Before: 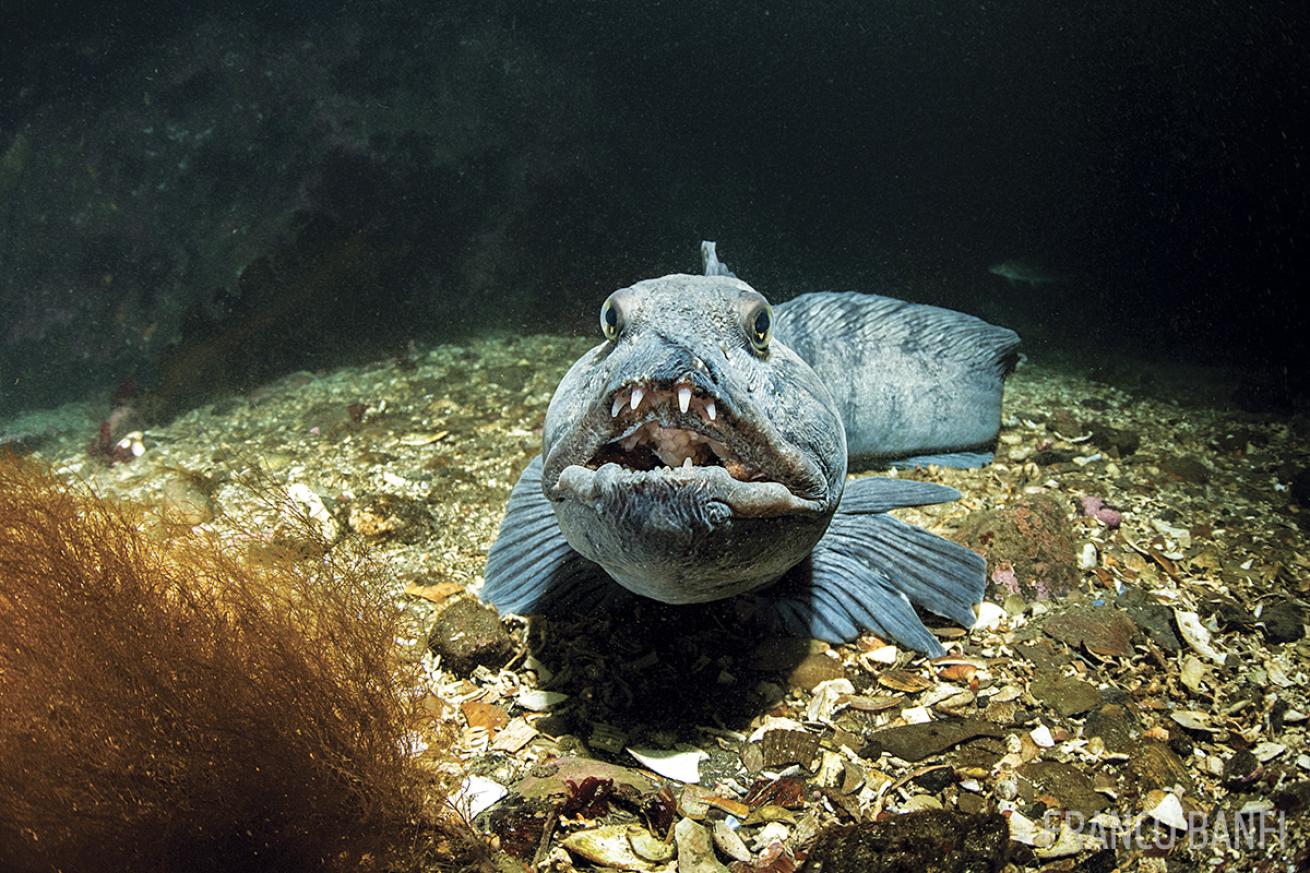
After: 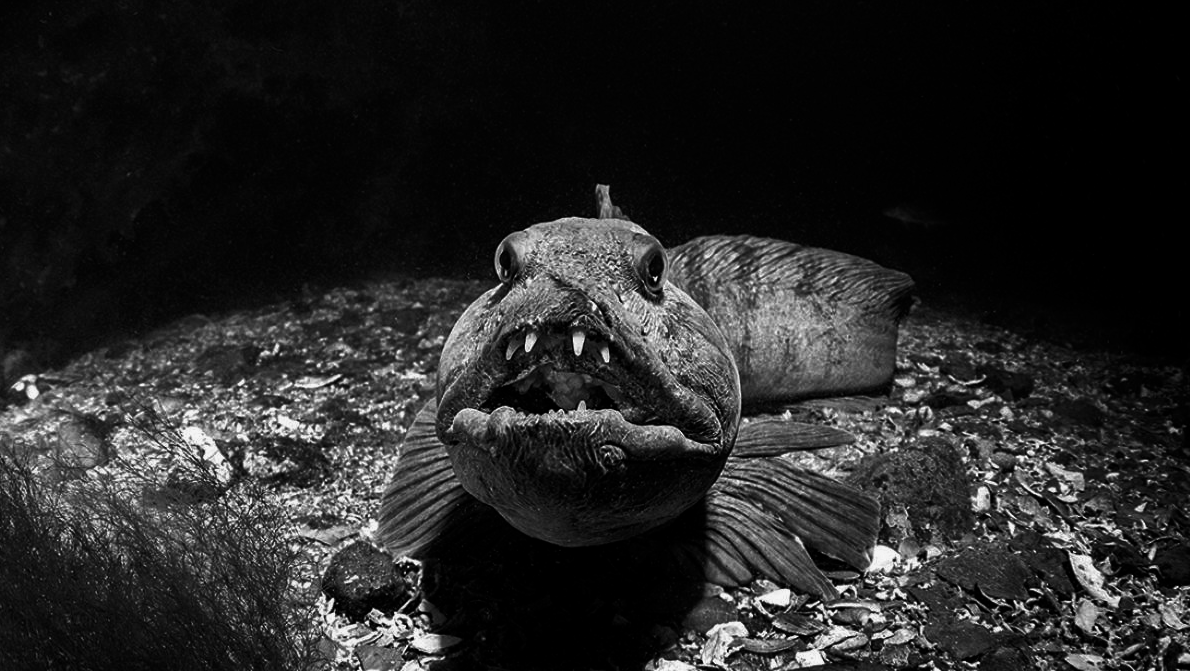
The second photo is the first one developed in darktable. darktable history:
contrast brightness saturation: contrast -0.03, brightness -0.59, saturation -1
monochrome: on, module defaults
crop: left 8.155%, top 6.611%, bottom 15.385%
